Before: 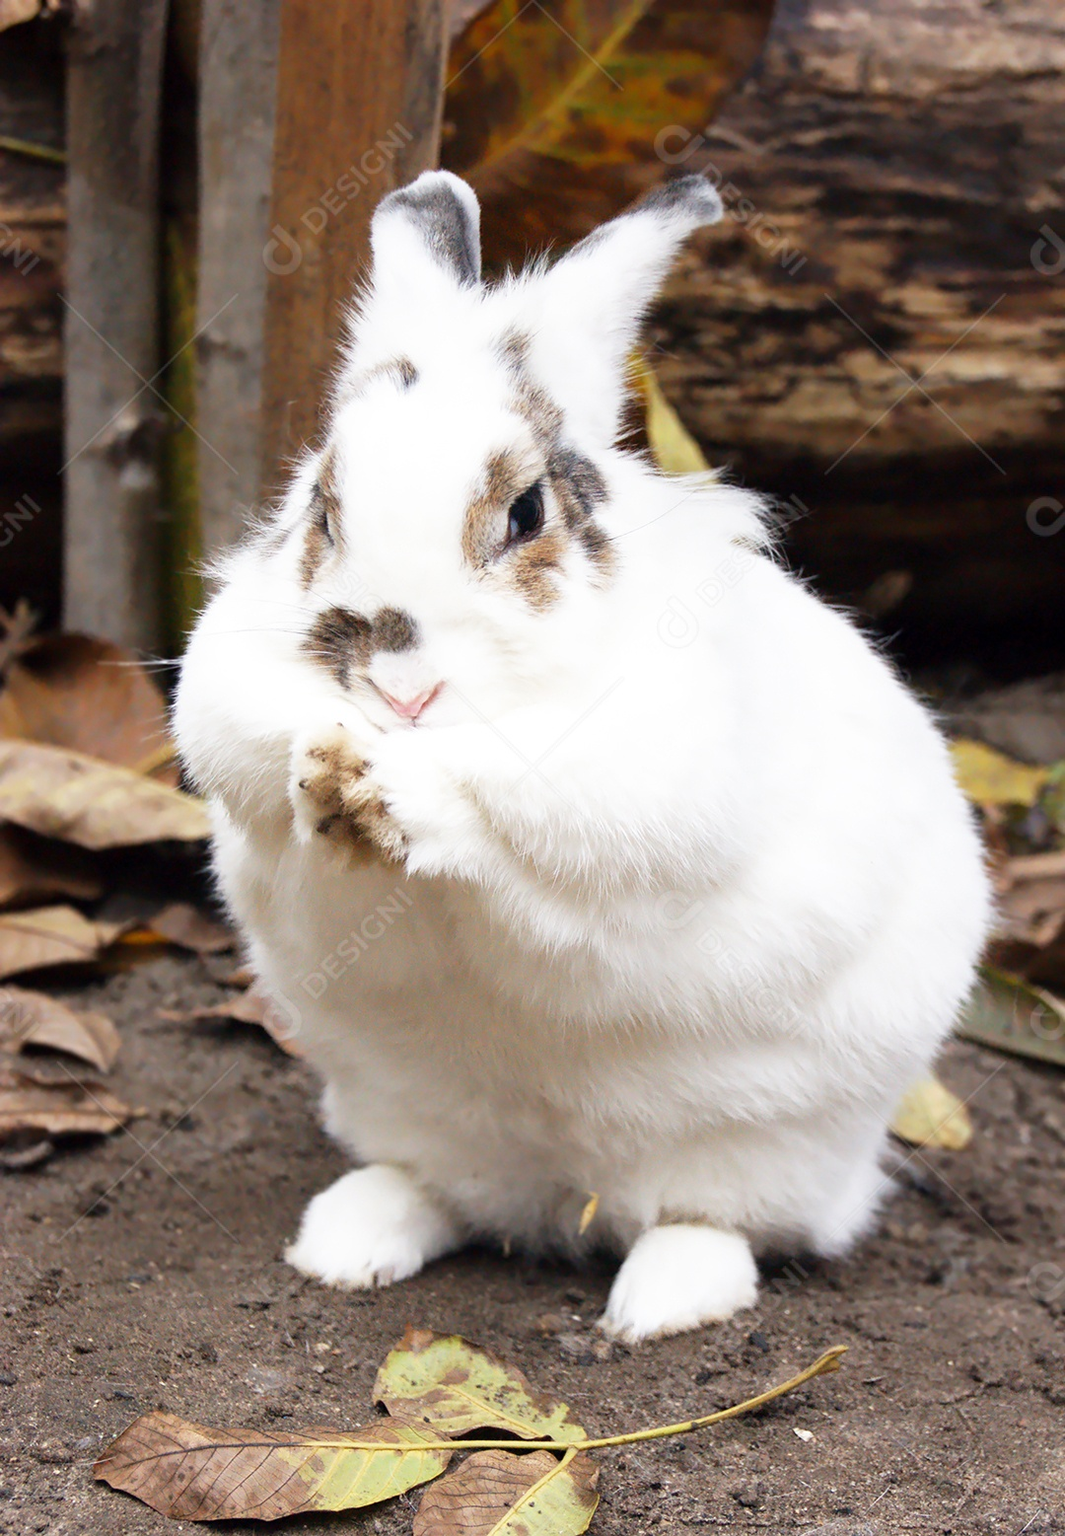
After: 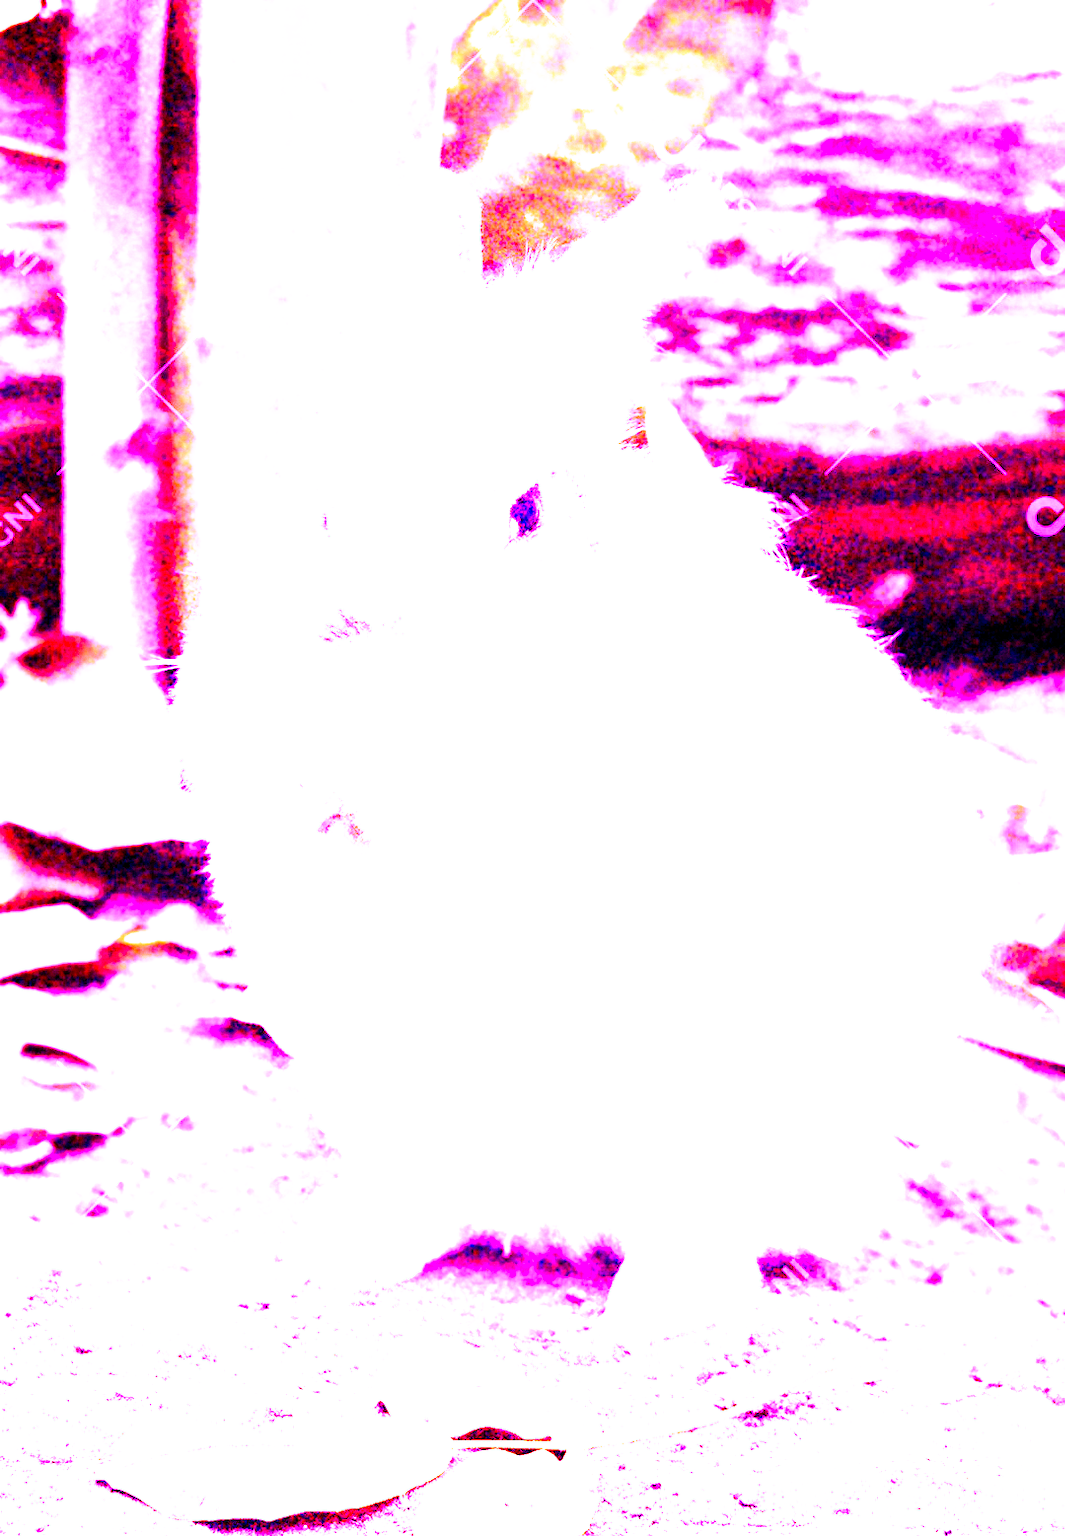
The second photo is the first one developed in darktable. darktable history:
white balance: red 8, blue 8
contrast brightness saturation: contrast 0.2, brightness 0.15, saturation 0.14
filmic rgb: black relative exposure -8.7 EV, white relative exposure 2.7 EV, threshold 3 EV, target black luminance 0%, hardness 6.25, latitude 76.53%, contrast 1.326, shadows ↔ highlights balance -0.349%, preserve chrominance no, color science v4 (2020), enable highlight reconstruction true
